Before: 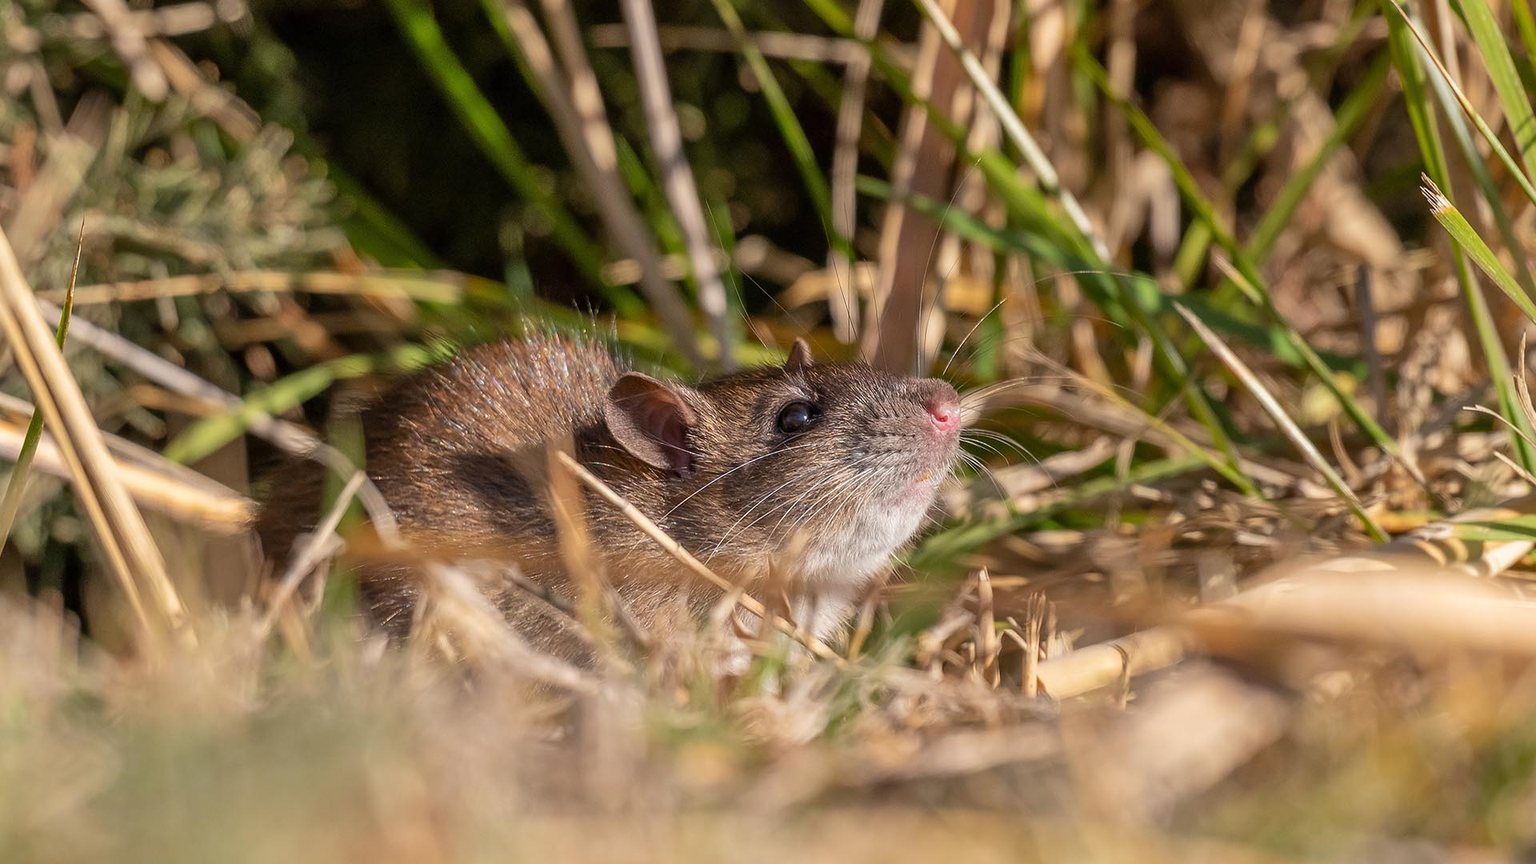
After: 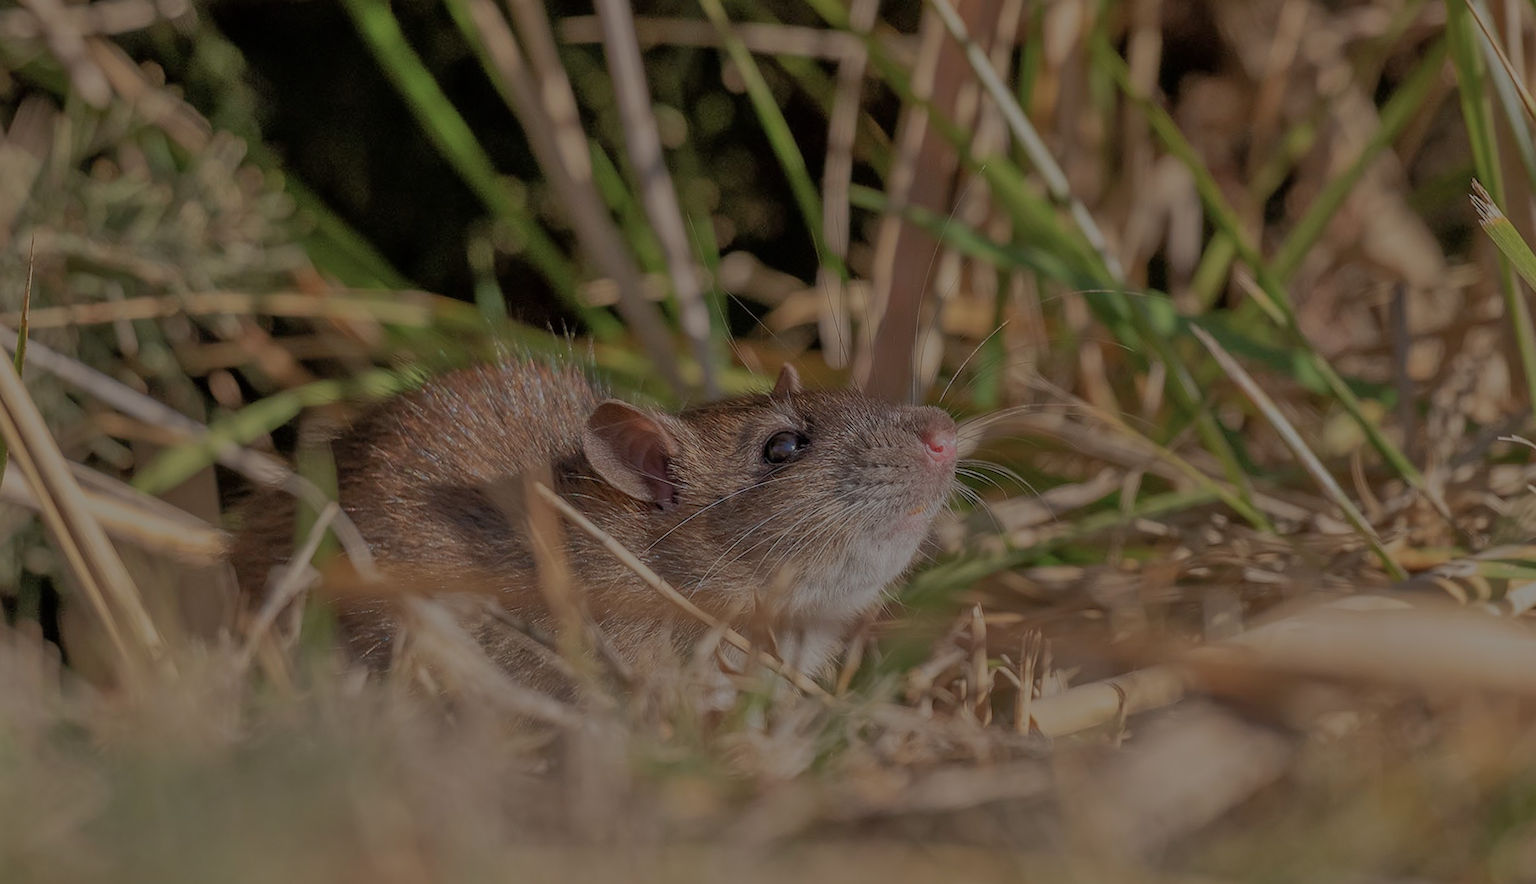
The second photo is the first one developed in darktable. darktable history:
color balance rgb: perceptual brilliance grading › global brilliance -48.39%
rotate and perspective: rotation 0.074°, lens shift (vertical) 0.096, lens shift (horizontal) -0.041, crop left 0.043, crop right 0.952, crop top 0.024, crop bottom 0.979
exposure: exposure 0.64 EV, compensate highlight preservation false
tone equalizer: -7 EV 0.15 EV, -6 EV 0.6 EV, -5 EV 1.15 EV, -4 EV 1.33 EV, -3 EV 1.15 EV, -2 EV 0.6 EV, -1 EV 0.15 EV, mask exposure compensation -0.5 EV
